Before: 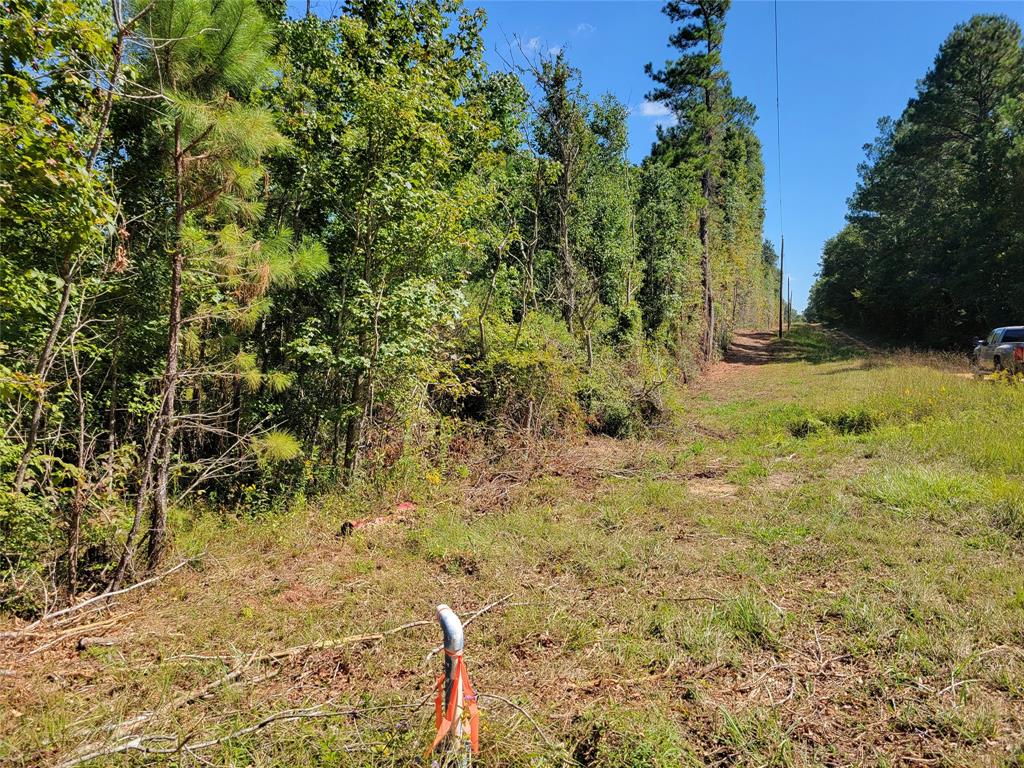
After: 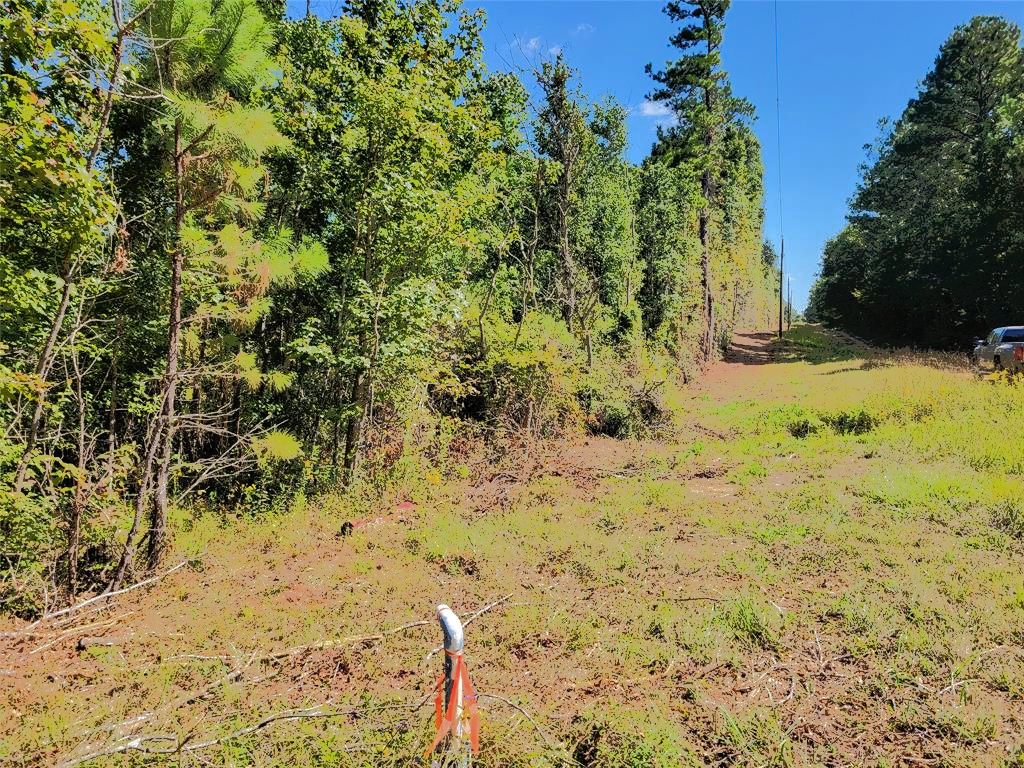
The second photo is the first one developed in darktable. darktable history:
tone equalizer: -7 EV -0.618 EV, -6 EV 1.02 EV, -5 EV -0.436 EV, -4 EV 0.458 EV, -3 EV 0.407 EV, -2 EV 0.147 EV, -1 EV -0.176 EV, +0 EV -0.388 EV, edges refinement/feathering 500, mask exposure compensation -1.57 EV, preserve details no
base curve: preserve colors none
color zones: curves: ch0 [(0.068, 0.464) (0.25, 0.5) (0.48, 0.508) (0.75, 0.536) (0.886, 0.476) (0.967, 0.456)]; ch1 [(0.066, 0.456) (0.25, 0.5) (0.616, 0.508) (0.746, 0.56) (0.934, 0.444)]
